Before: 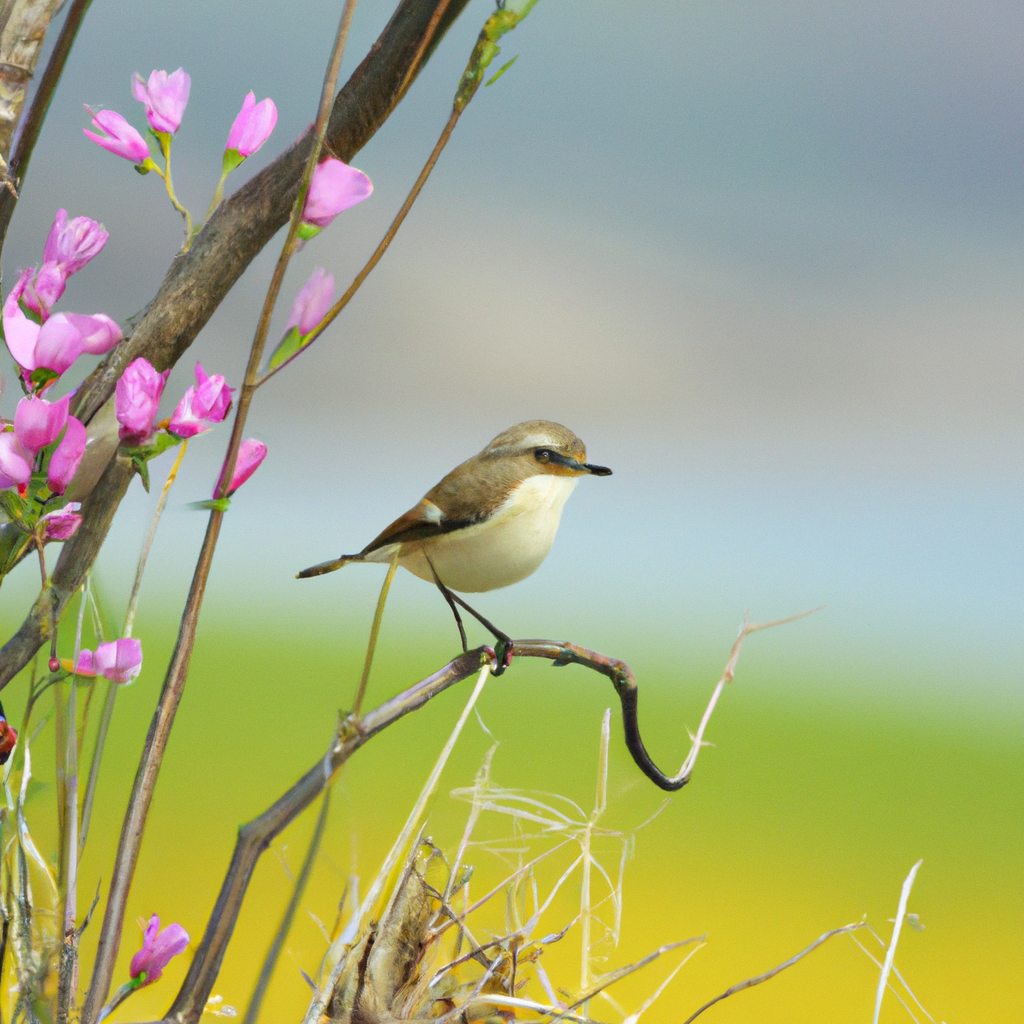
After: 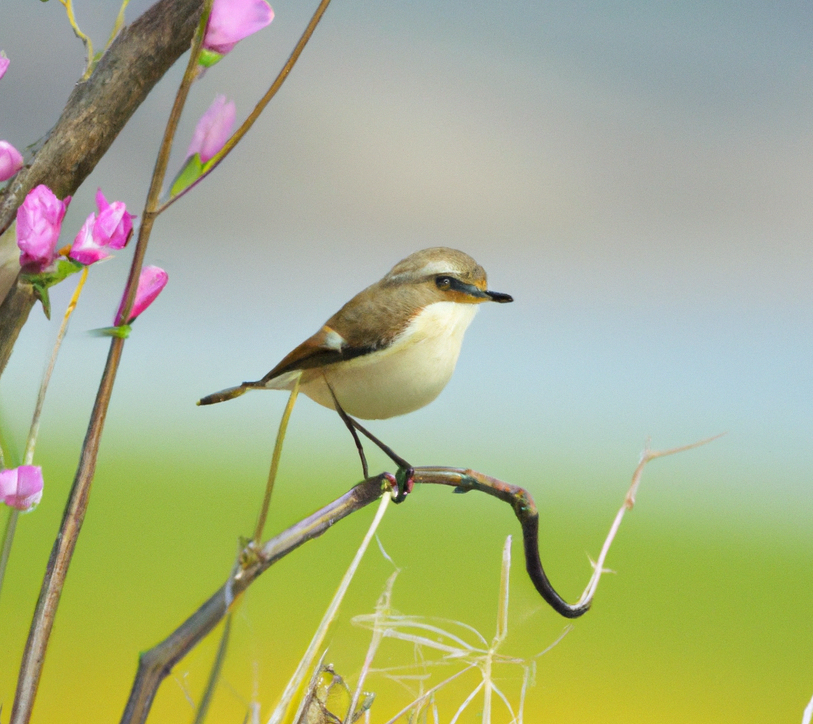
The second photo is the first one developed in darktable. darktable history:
crop: left 9.712%, top 16.928%, right 10.845%, bottom 12.332%
tone equalizer: on, module defaults
